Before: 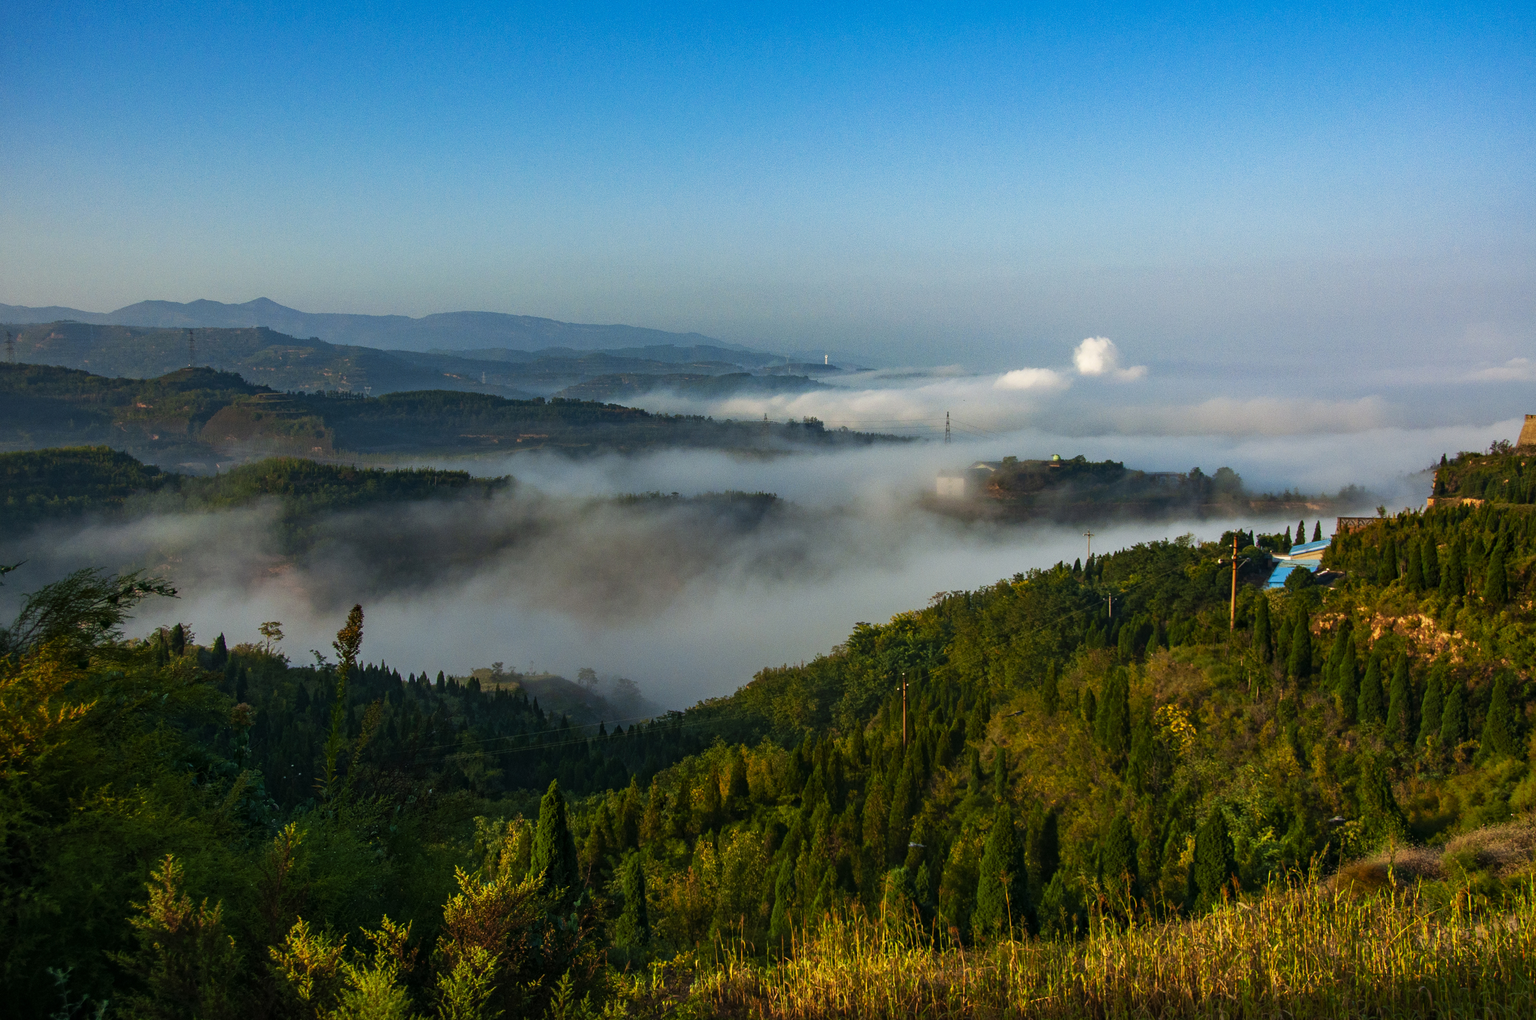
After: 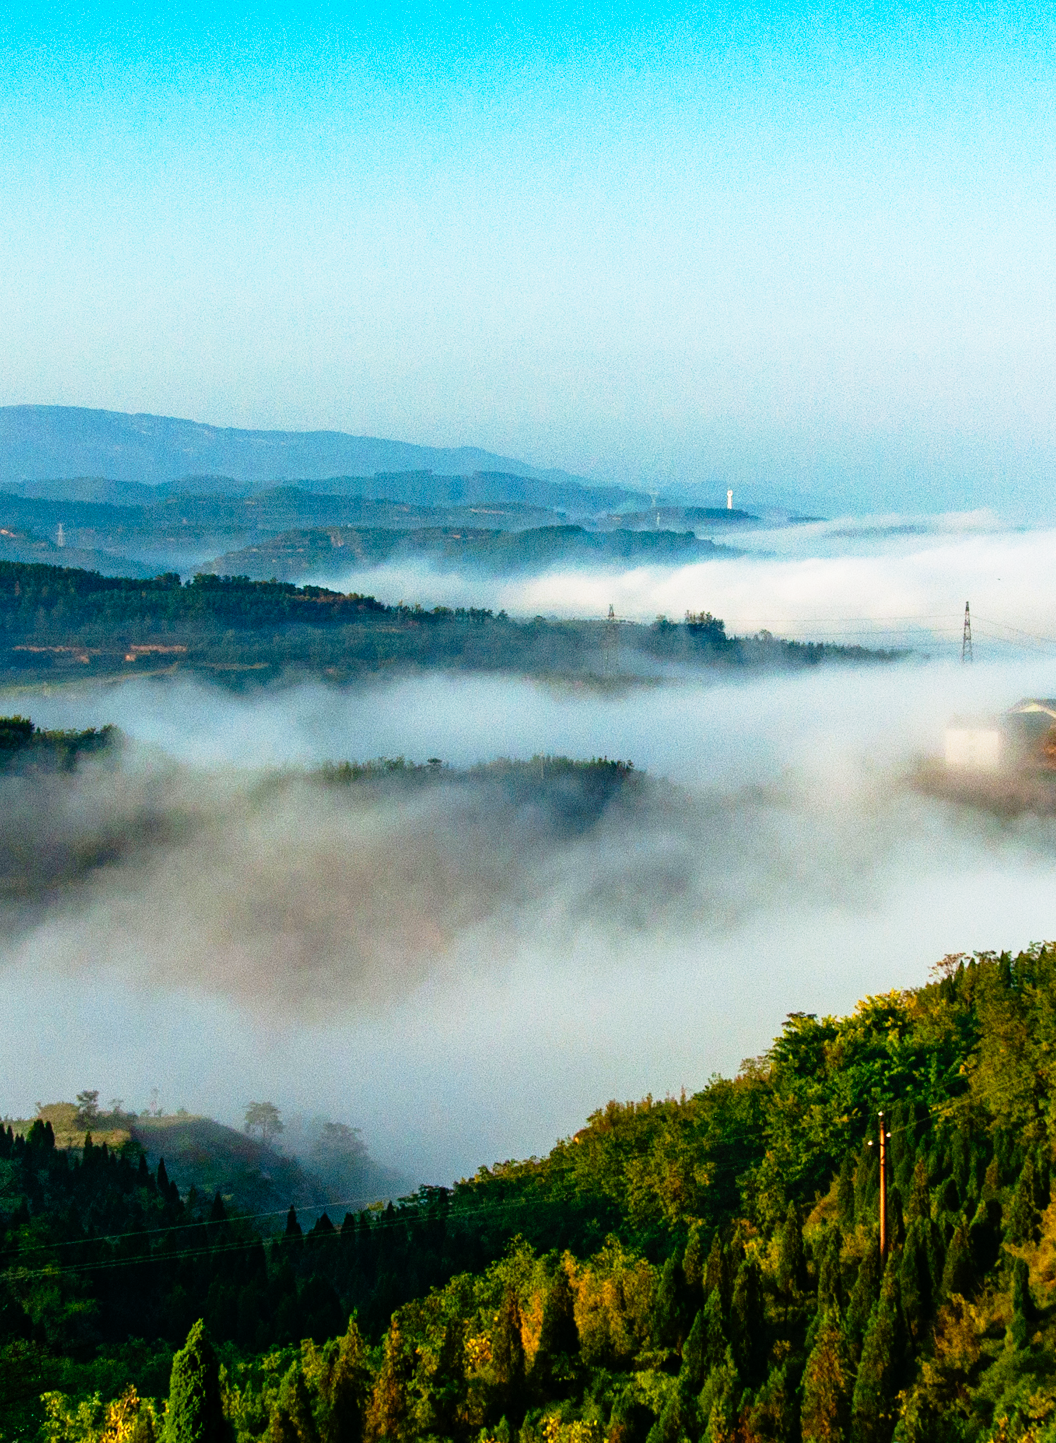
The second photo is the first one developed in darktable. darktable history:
crop and rotate: left 29.476%, top 10.214%, right 35.32%, bottom 17.333%
base curve: curves: ch0 [(0, 0) (0.012, 0.01) (0.073, 0.168) (0.31, 0.711) (0.645, 0.957) (1, 1)], preserve colors none
